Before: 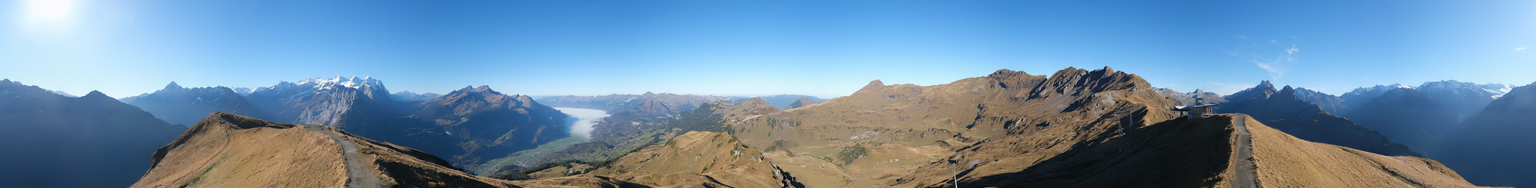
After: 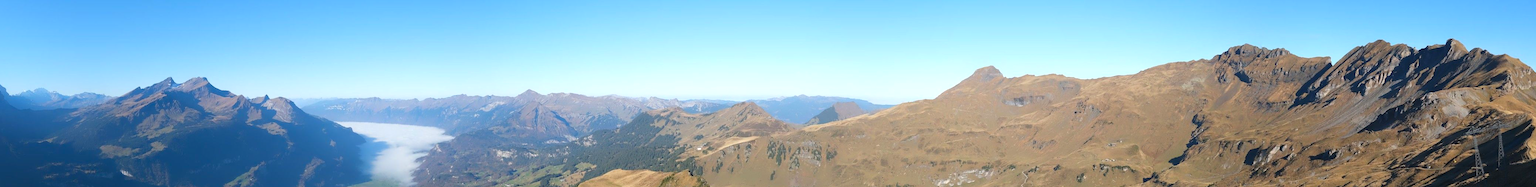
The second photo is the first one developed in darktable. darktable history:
exposure: exposure 0.211 EV, compensate exposure bias true, compensate highlight preservation false
tone equalizer: on, module defaults
crop: left 25.127%, top 25.153%, right 25.21%, bottom 25.356%
contrast brightness saturation: saturation 0.126
